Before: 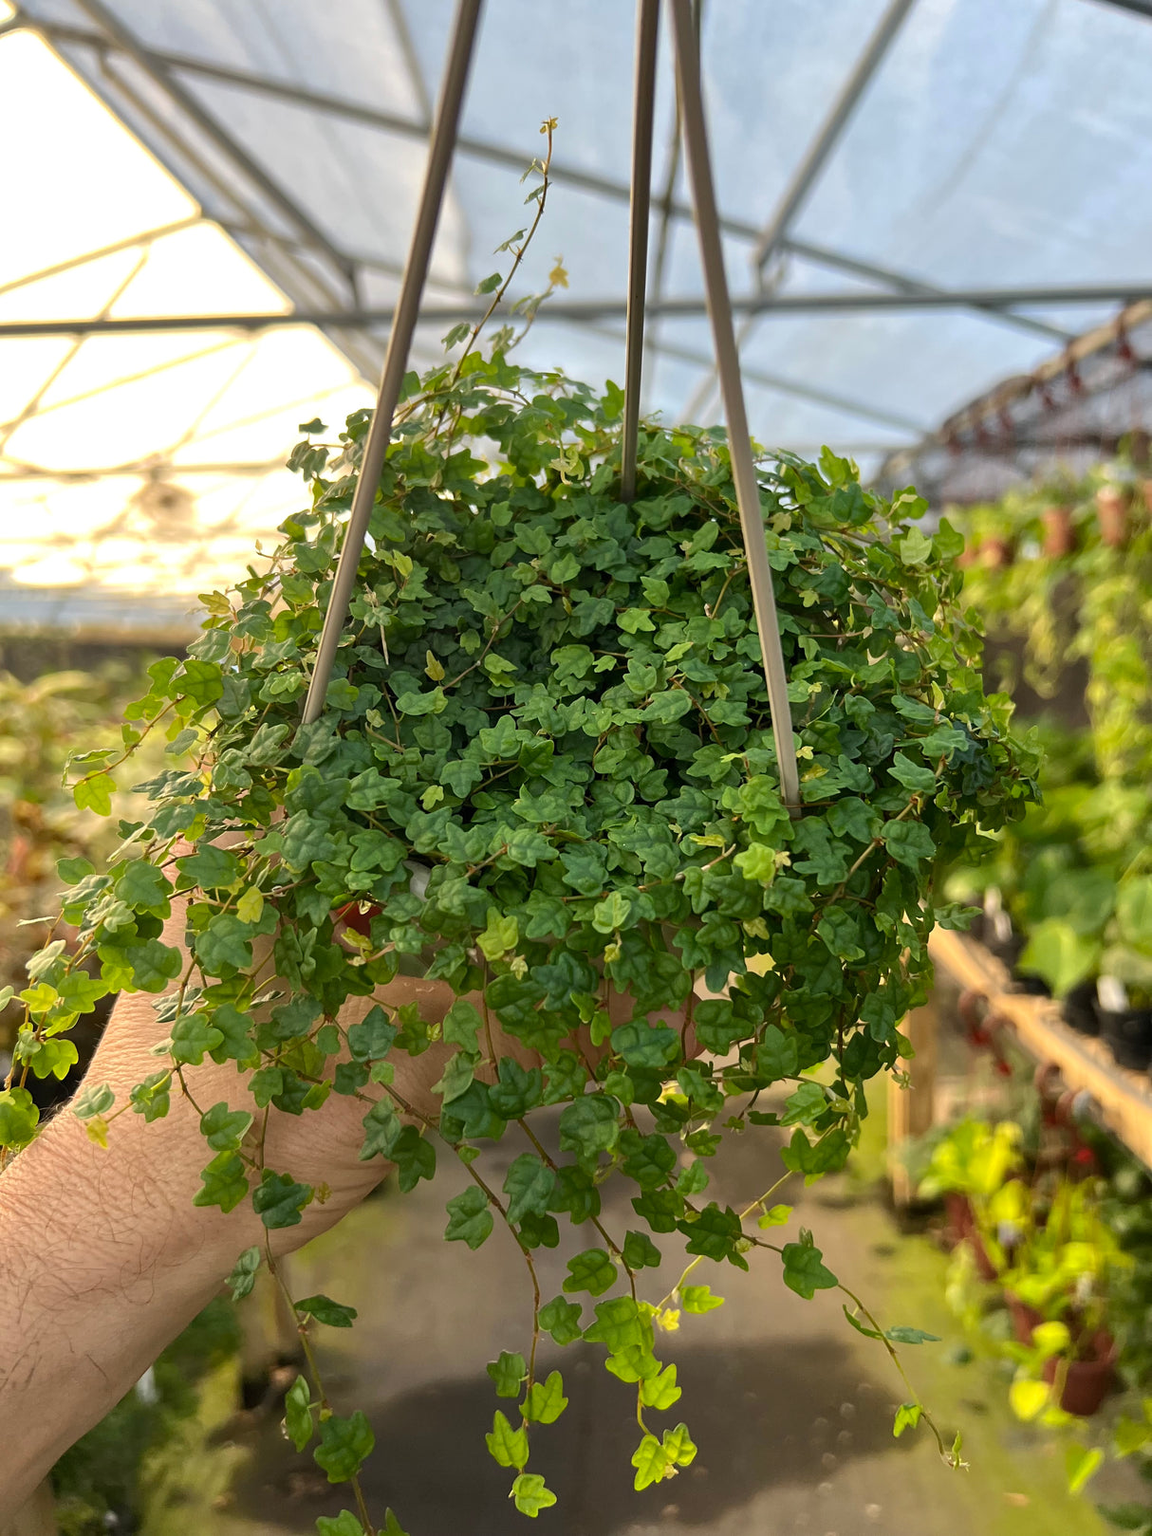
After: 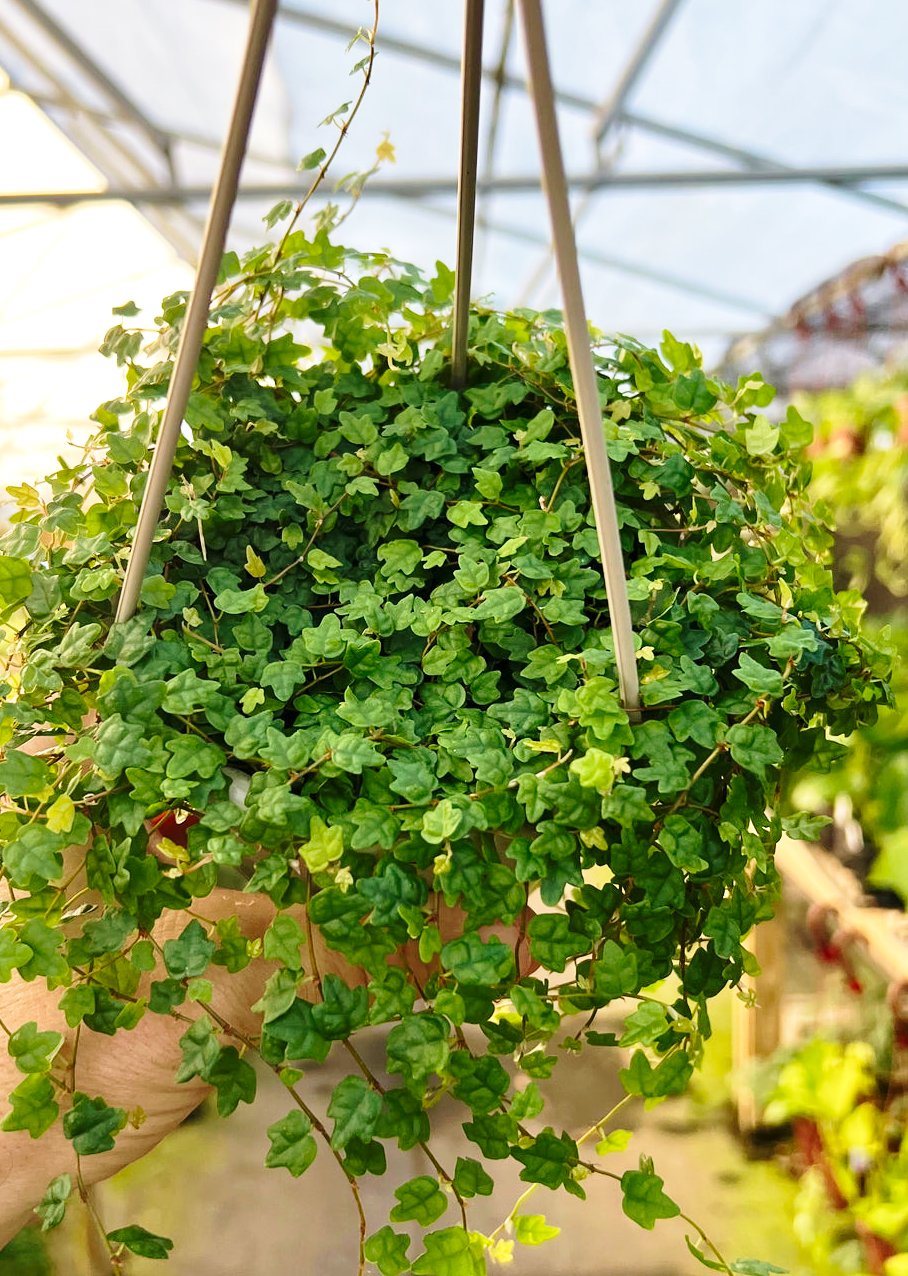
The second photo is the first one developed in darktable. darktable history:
base curve: curves: ch0 [(0, 0) (0.028, 0.03) (0.121, 0.232) (0.46, 0.748) (0.859, 0.968) (1, 1)], preserve colors none
white balance: red 1.004, blue 1.024
crop: left 16.768%, top 8.653%, right 8.362%, bottom 12.485%
velvia: on, module defaults
